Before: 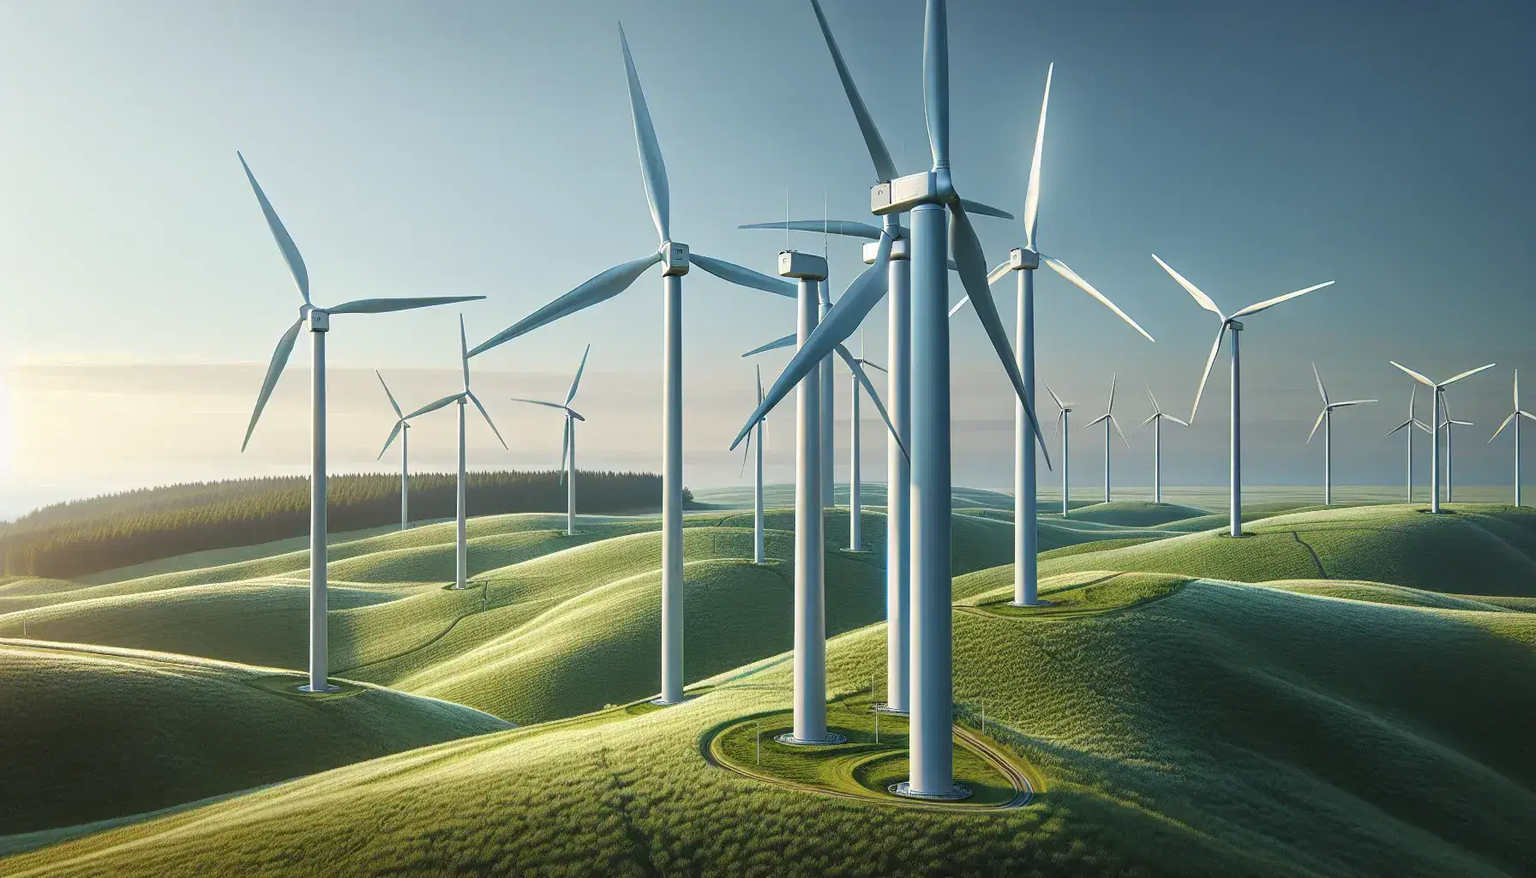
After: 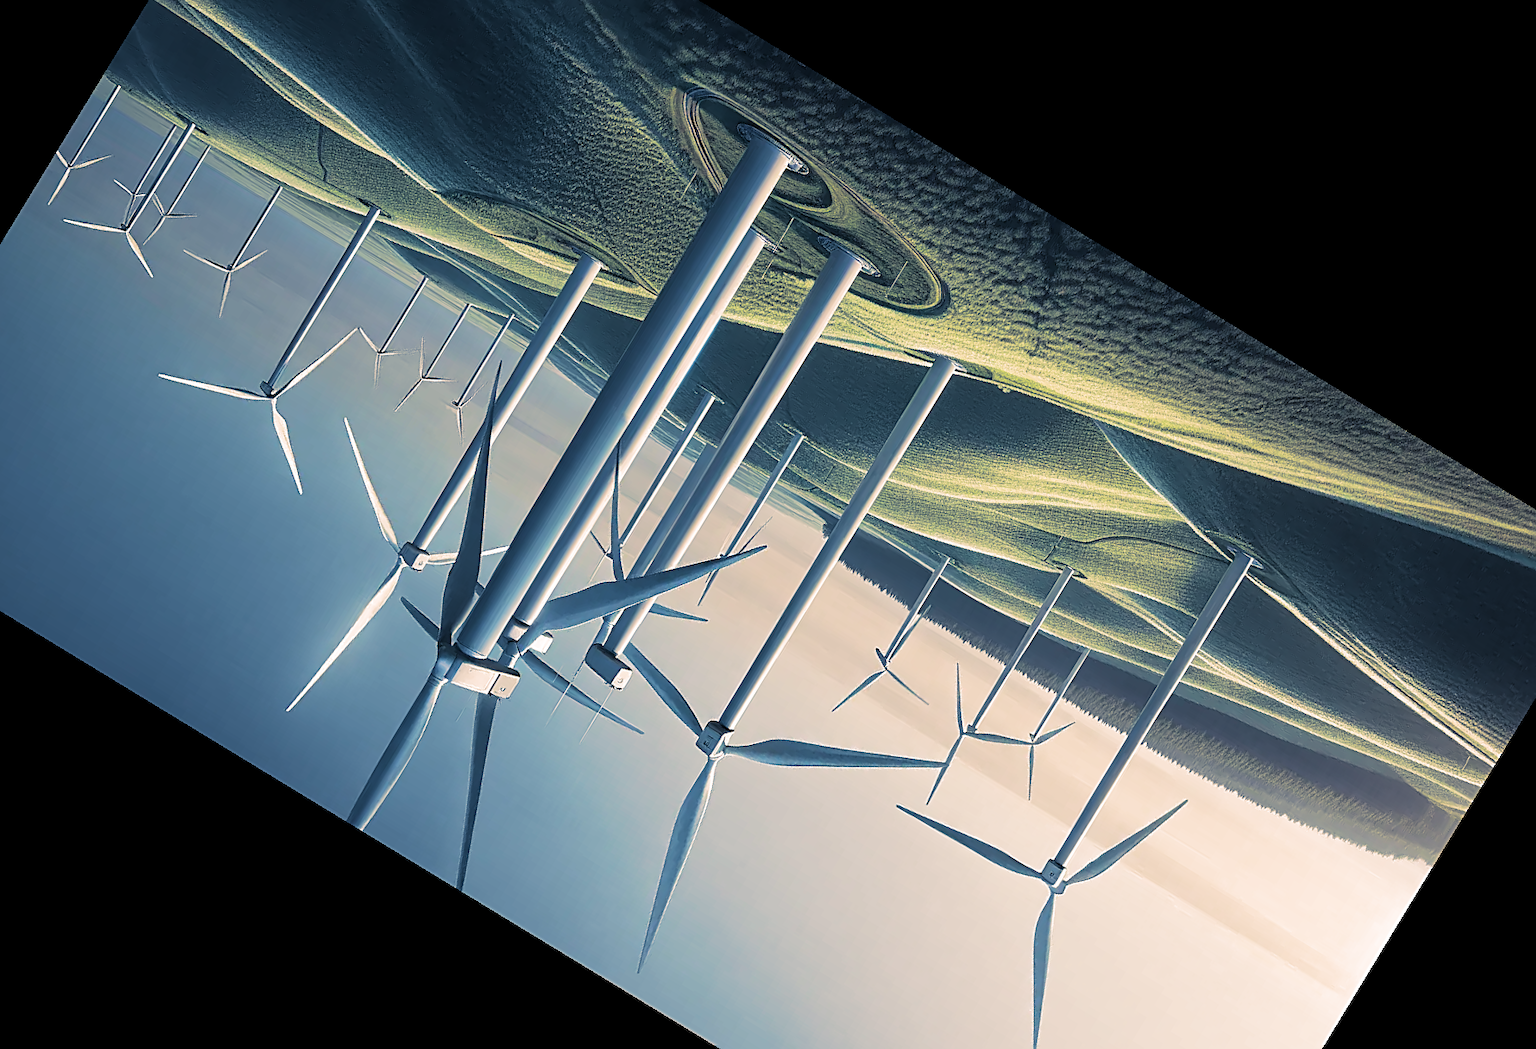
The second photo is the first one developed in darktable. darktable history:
split-toning: shadows › hue 226.8°, shadows › saturation 0.56, highlights › hue 28.8°, balance -40, compress 0%
crop and rotate: angle 148.68°, left 9.111%, top 15.603%, right 4.588%, bottom 17.041%
sharpen: on, module defaults
color balance rgb: on, module defaults
